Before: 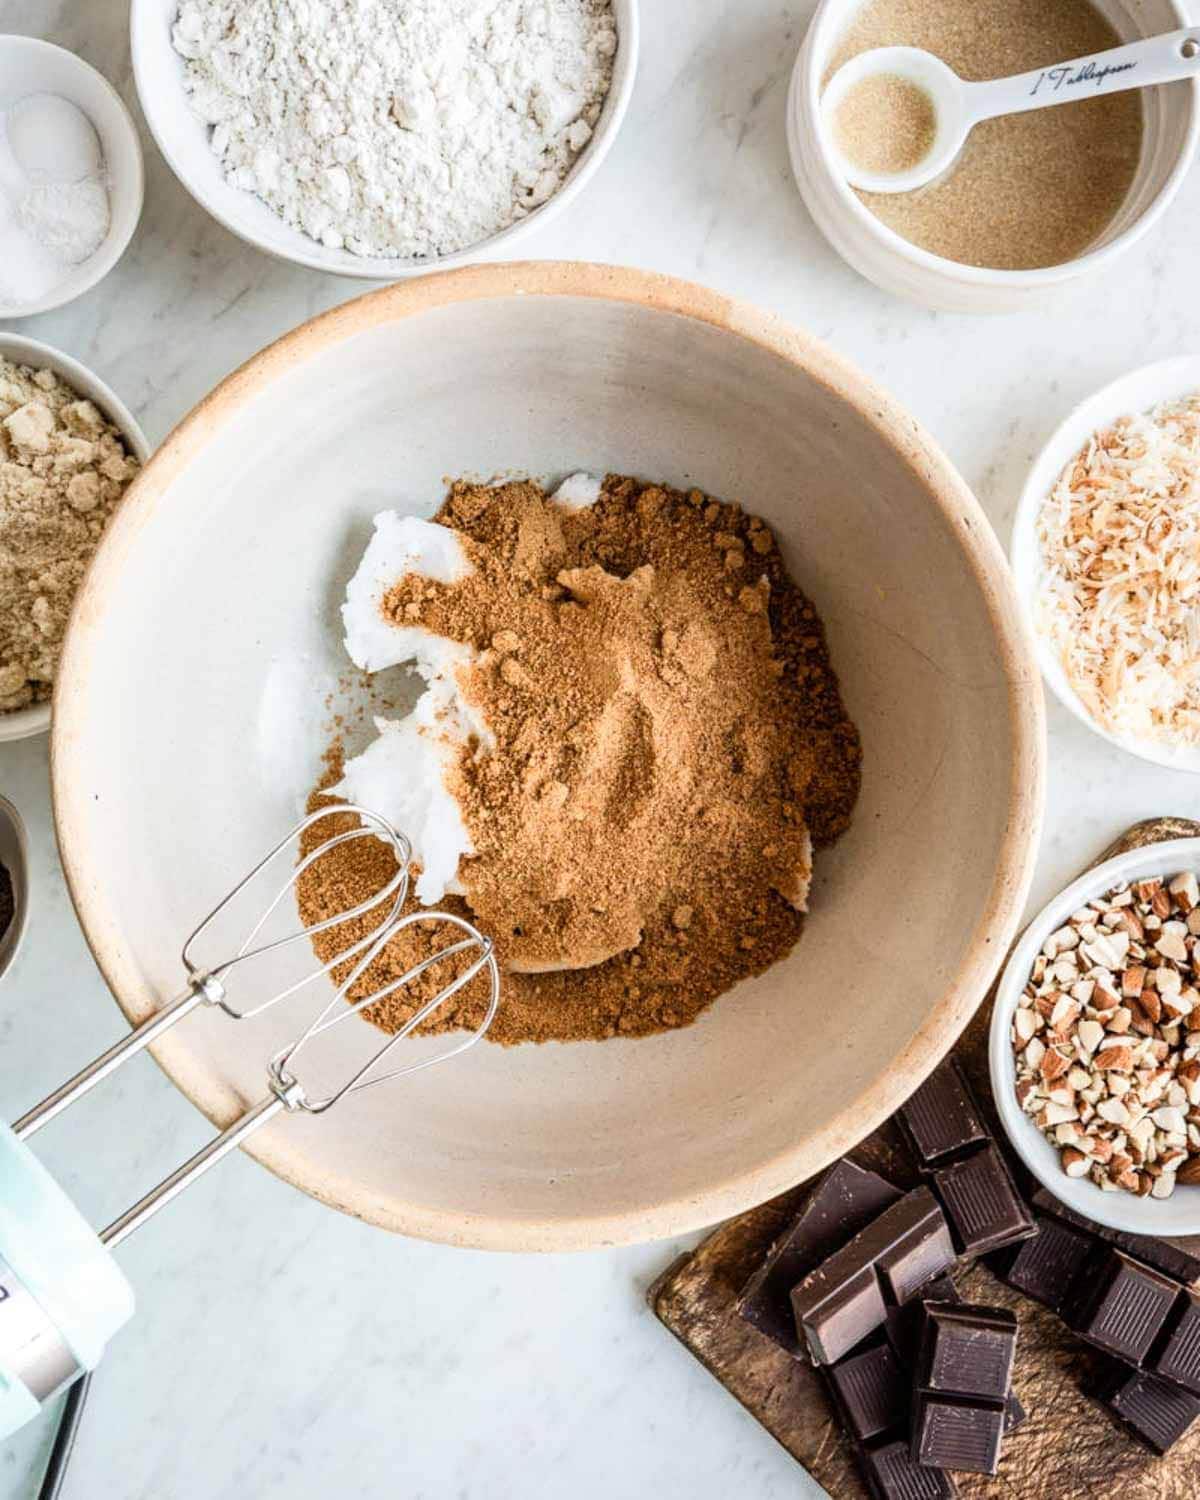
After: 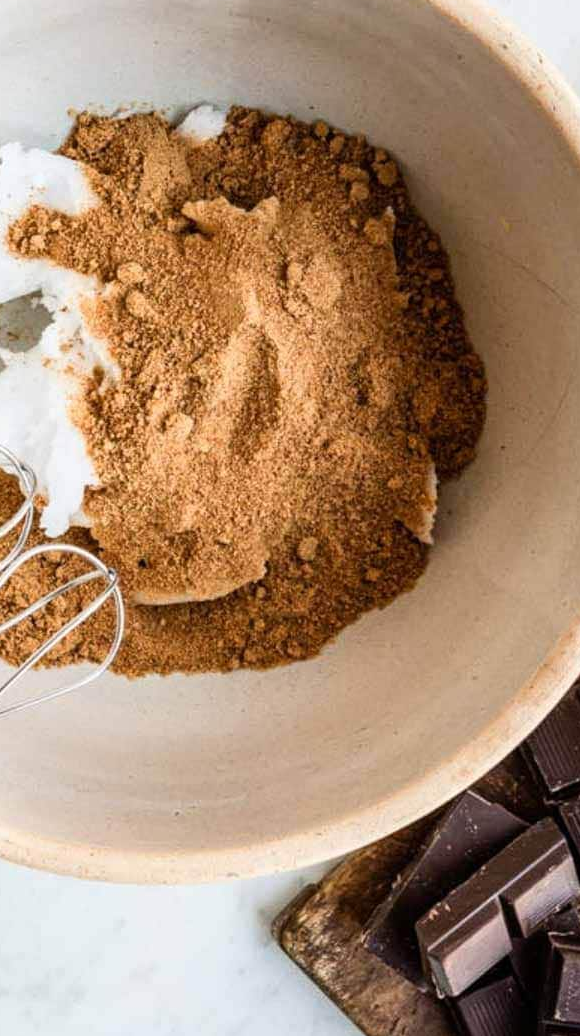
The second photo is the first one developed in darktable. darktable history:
crop: left 31.304%, top 24.589%, right 20.311%, bottom 6.338%
